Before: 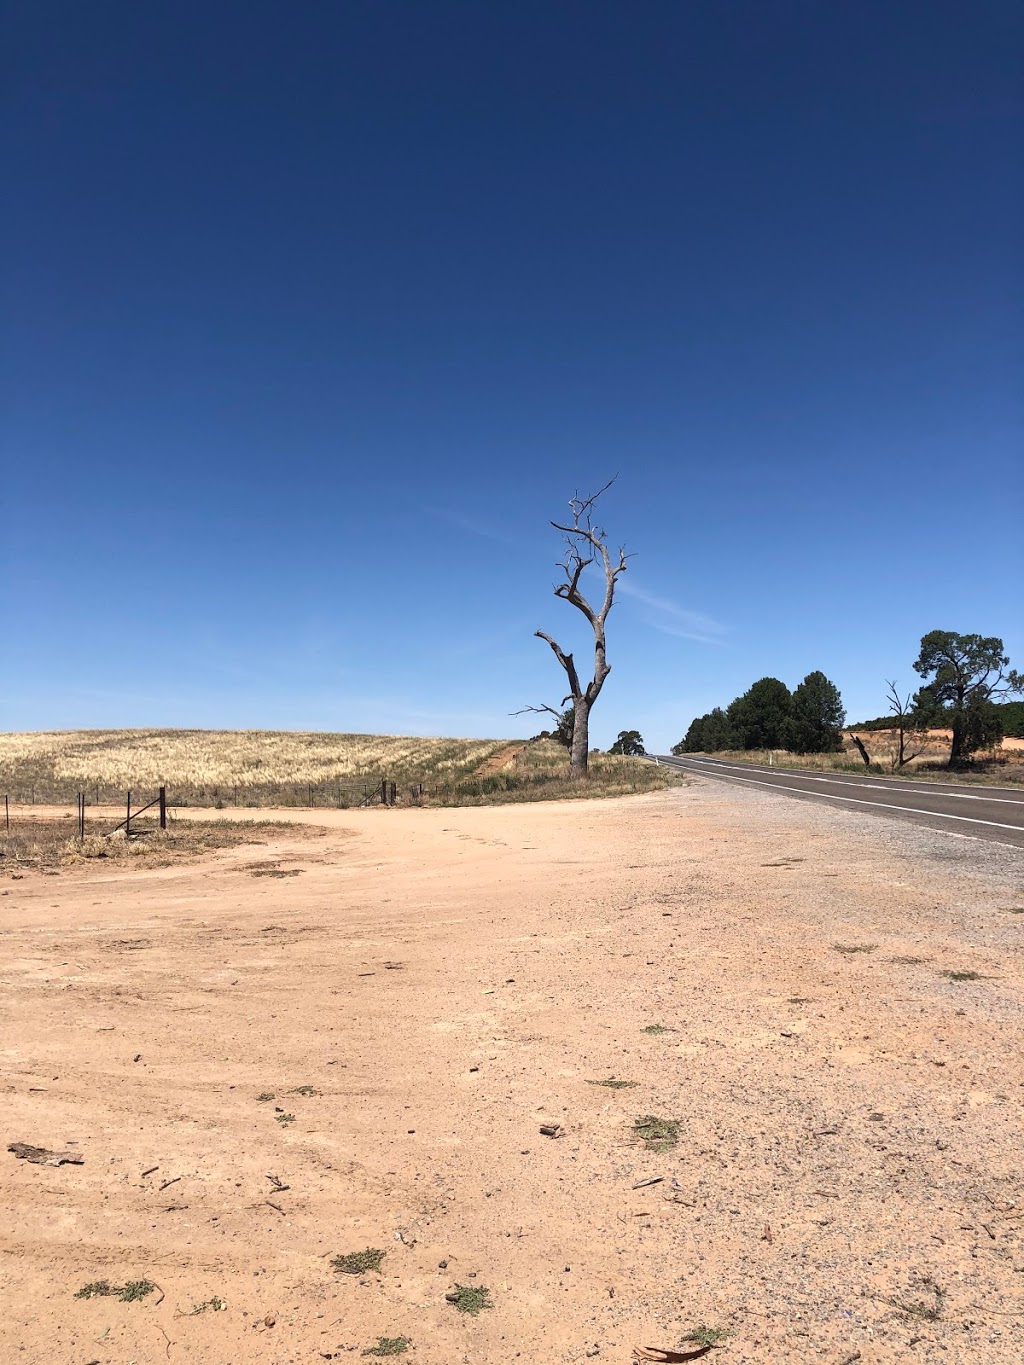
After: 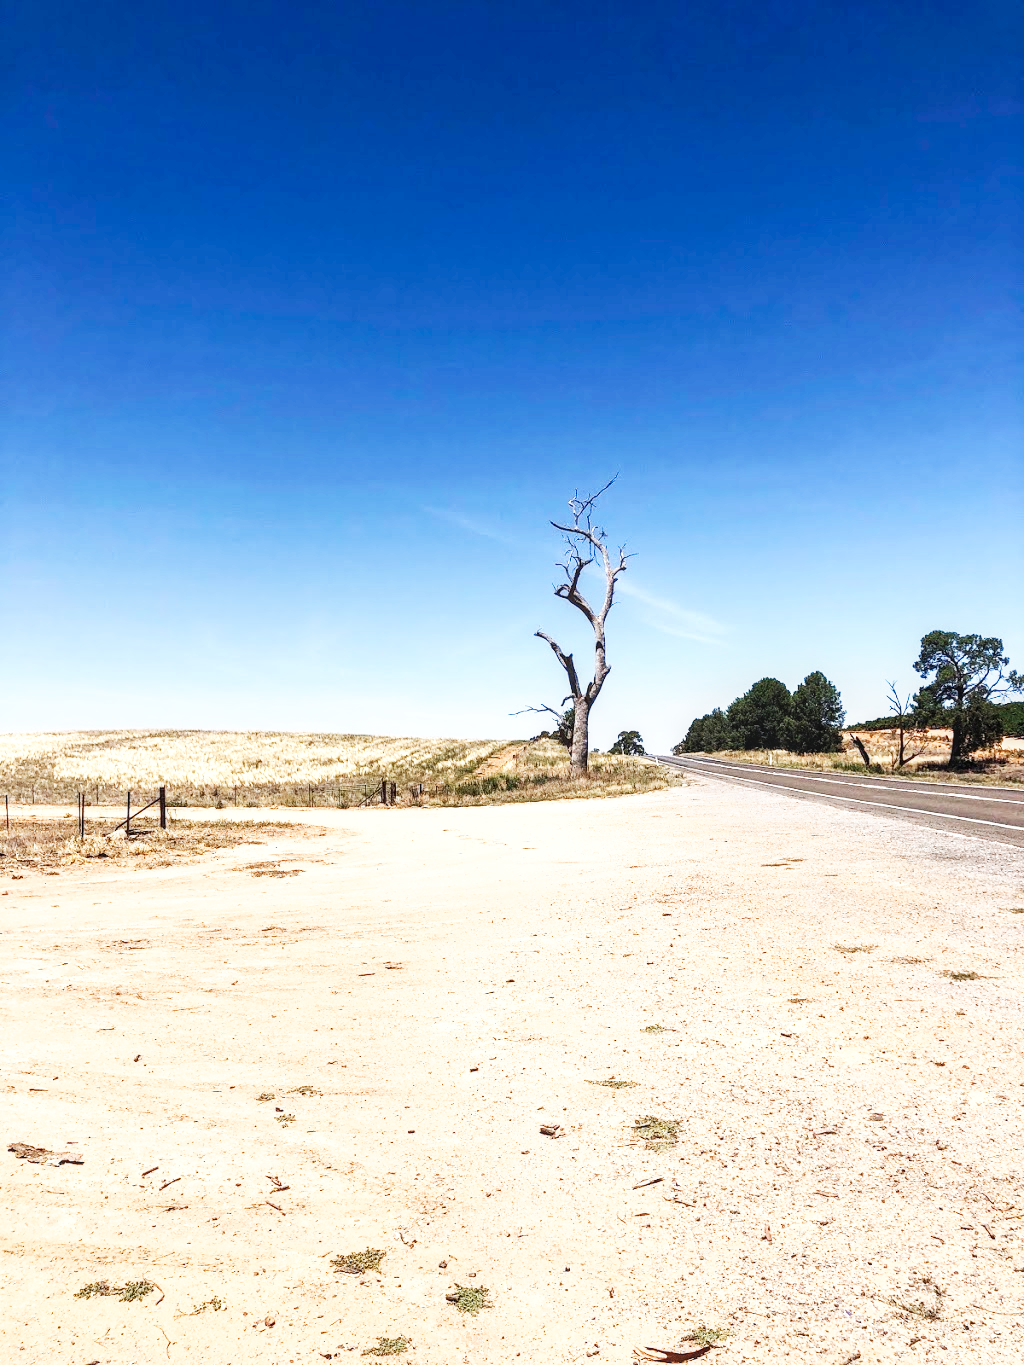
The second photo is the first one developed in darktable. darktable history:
local contrast: on, module defaults
base curve: curves: ch0 [(0, 0) (0.007, 0.004) (0.027, 0.03) (0.046, 0.07) (0.207, 0.54) (0.442, 0.872) (0.673, 0.972) (1, 1)], exposure shift 0.01, preserve colors none
